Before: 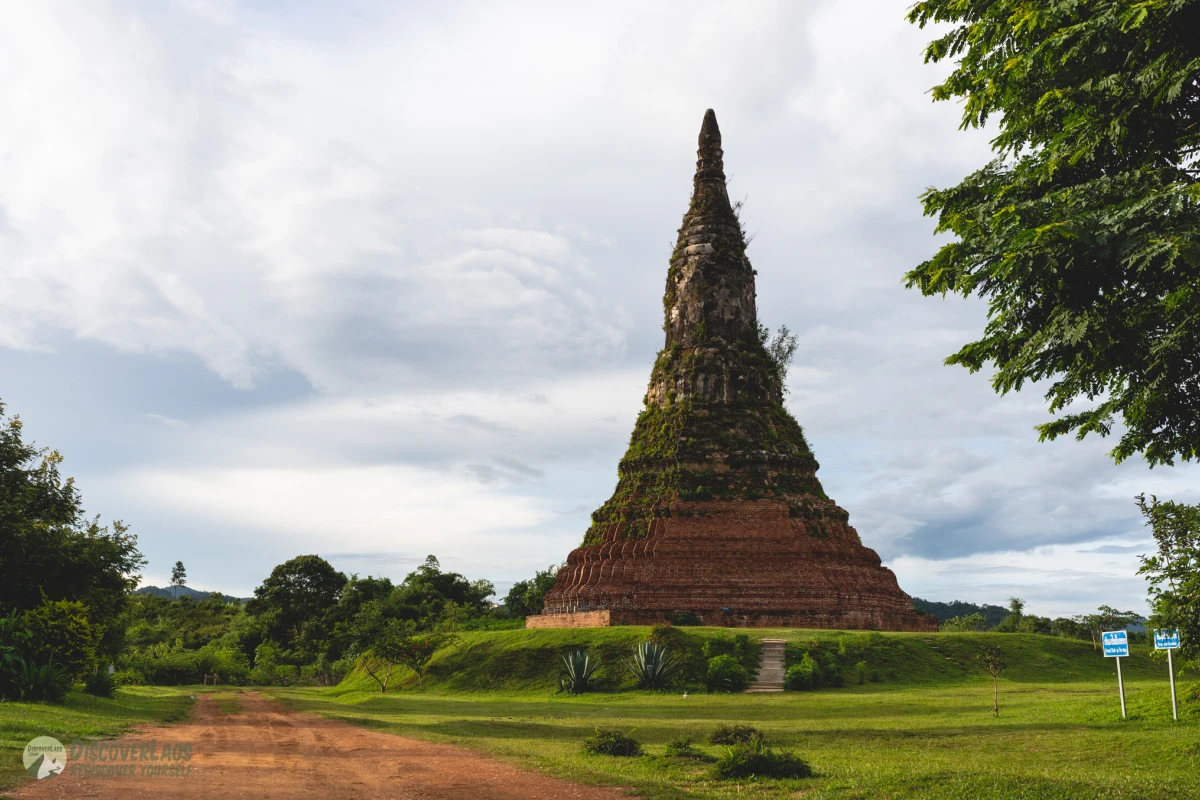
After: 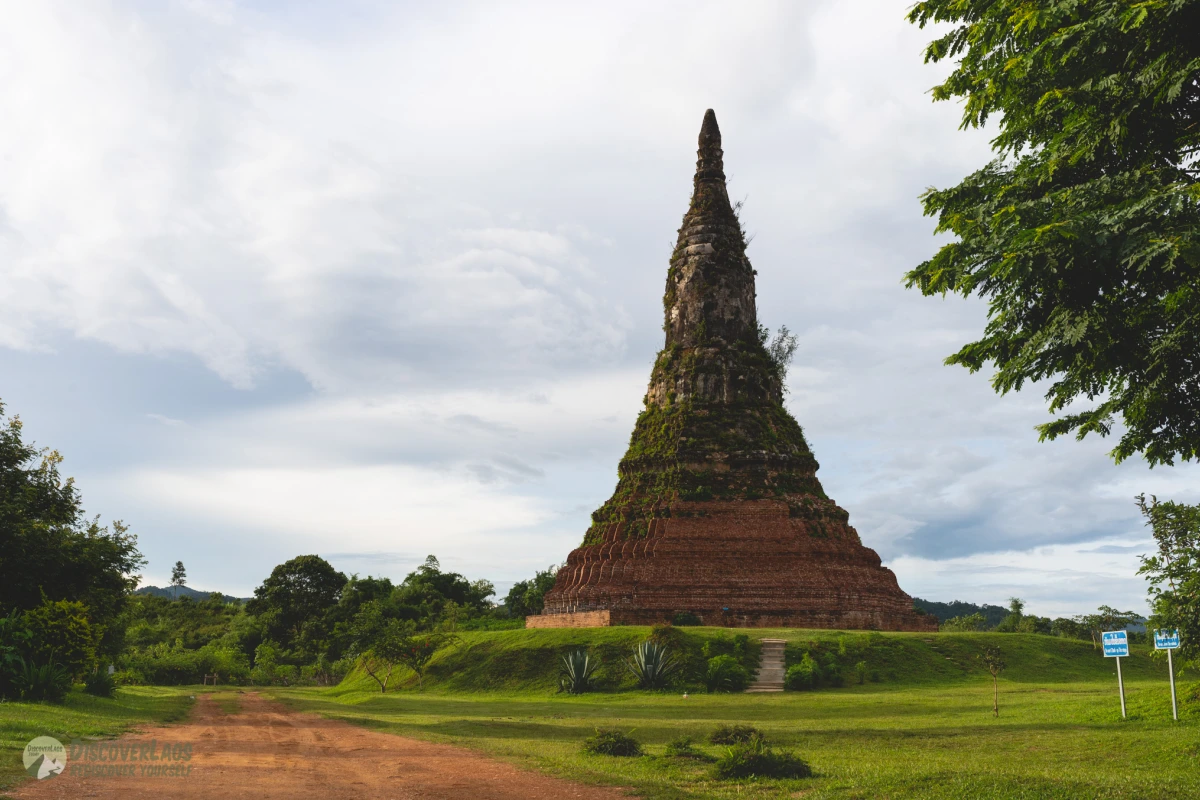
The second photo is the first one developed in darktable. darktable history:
contrast equalizer: y [[0.6 ×6], [0.55 ×6], [0 ×6], [0 ×6], [0 ×6]], mix -0.303
